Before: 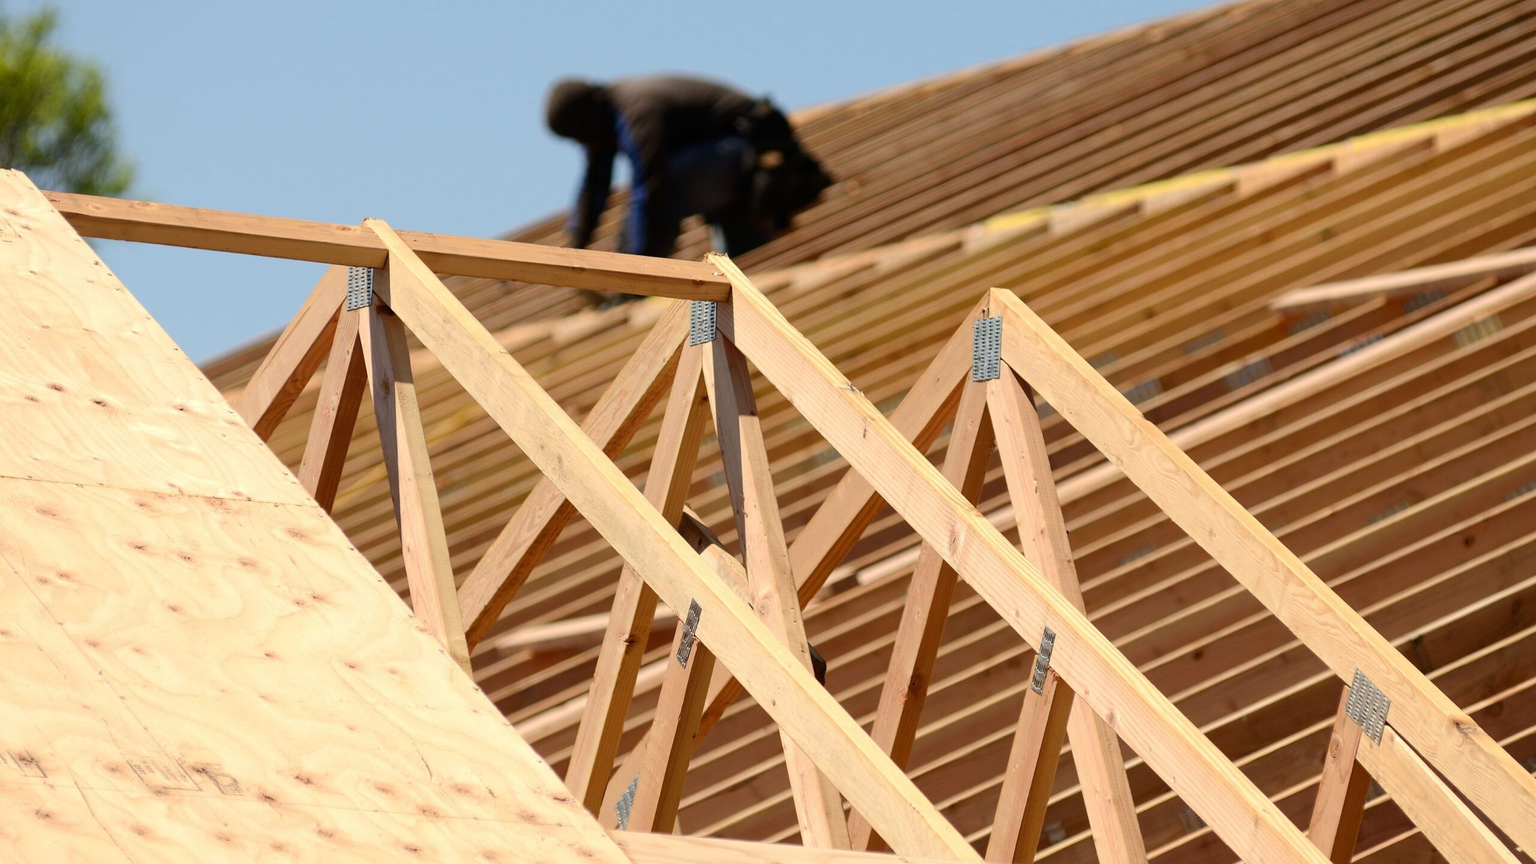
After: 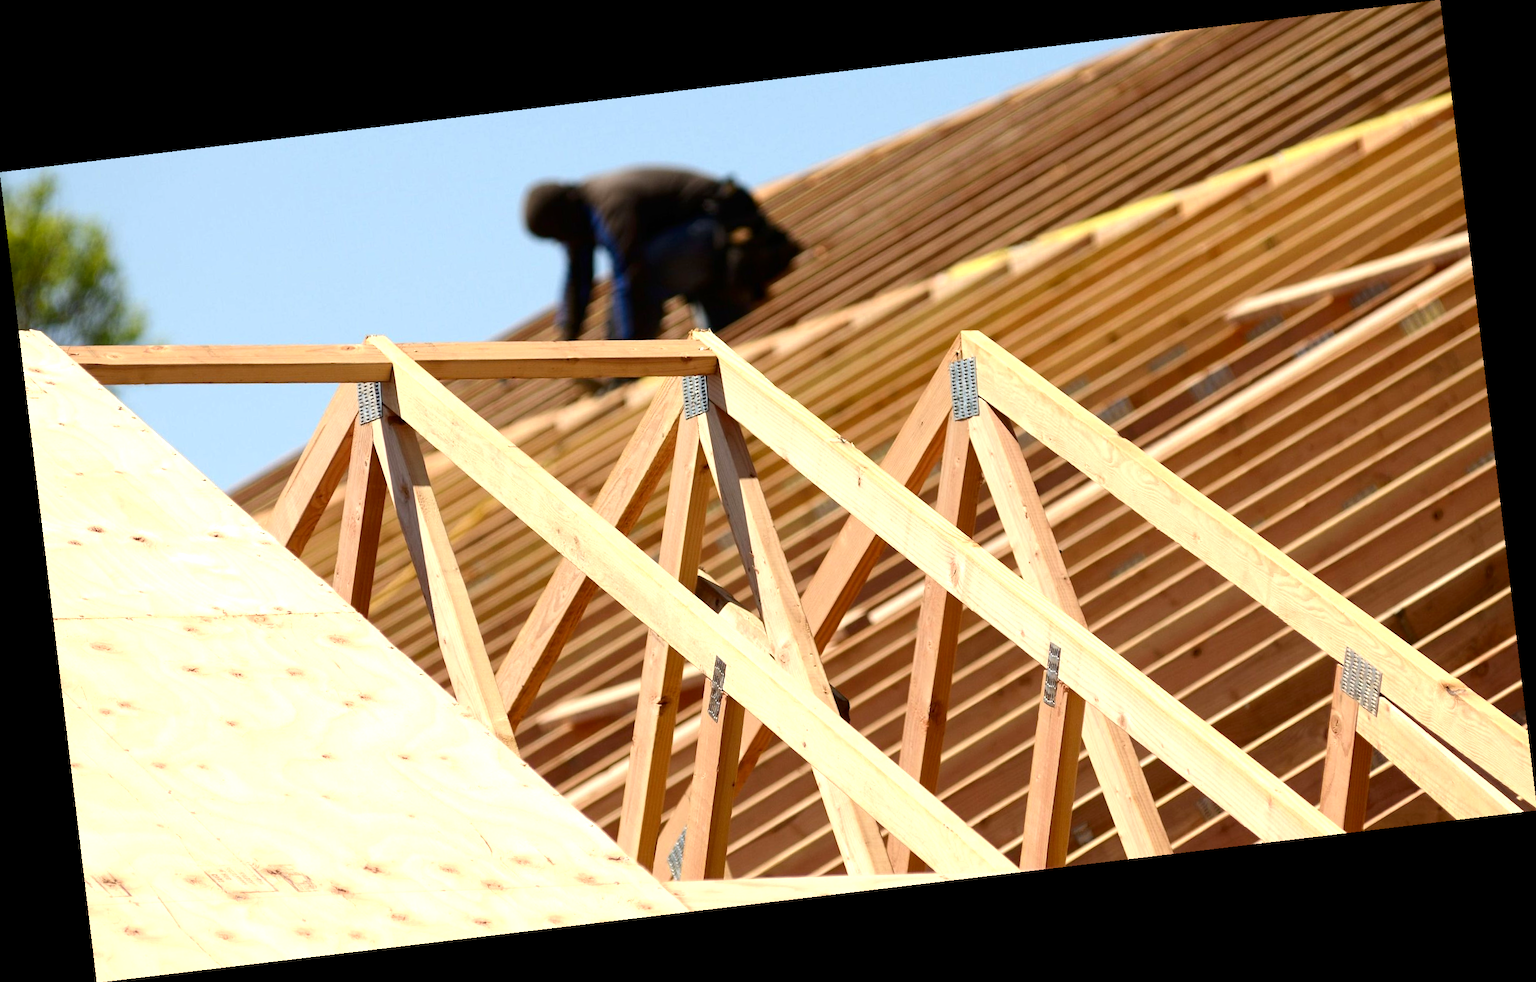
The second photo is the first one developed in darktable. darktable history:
exposure: exposure 0.6 EV, compensate highlight preservation false
contrast brightness saturation: brightness -0.09
rotate and perspective: rotation -6.83°, automatic cropping off
